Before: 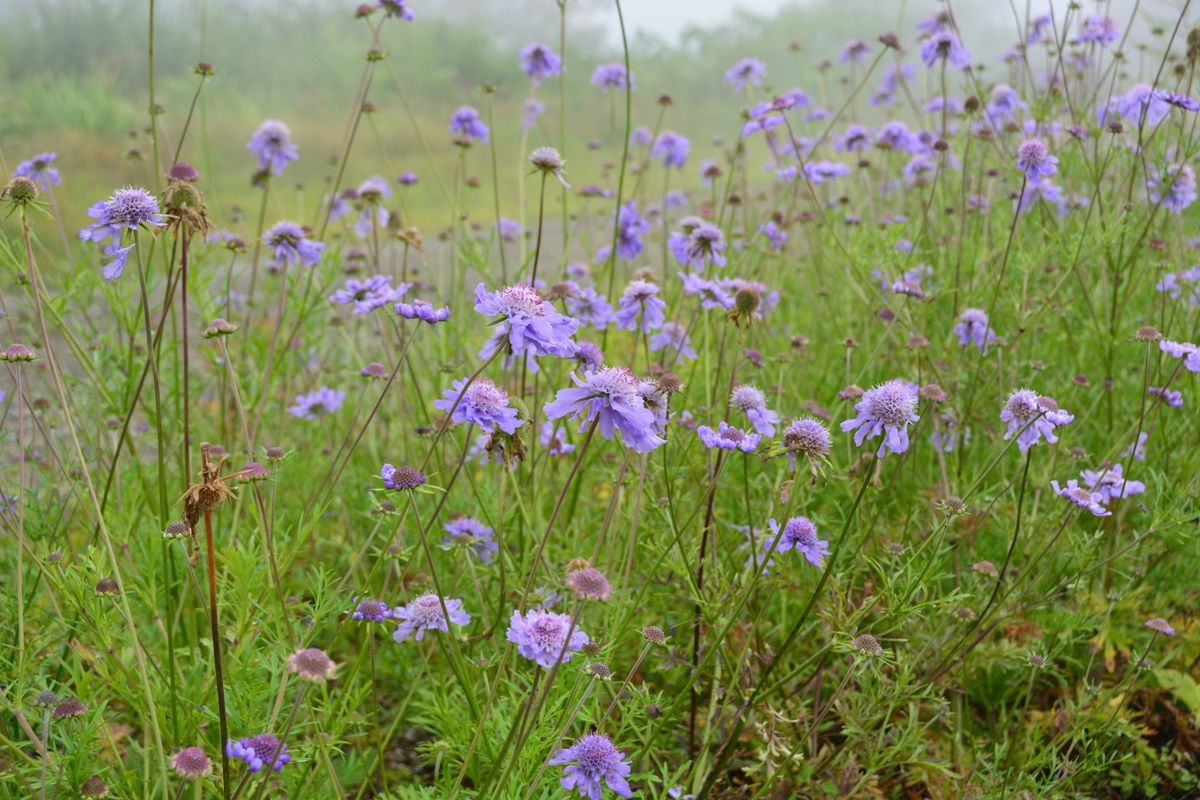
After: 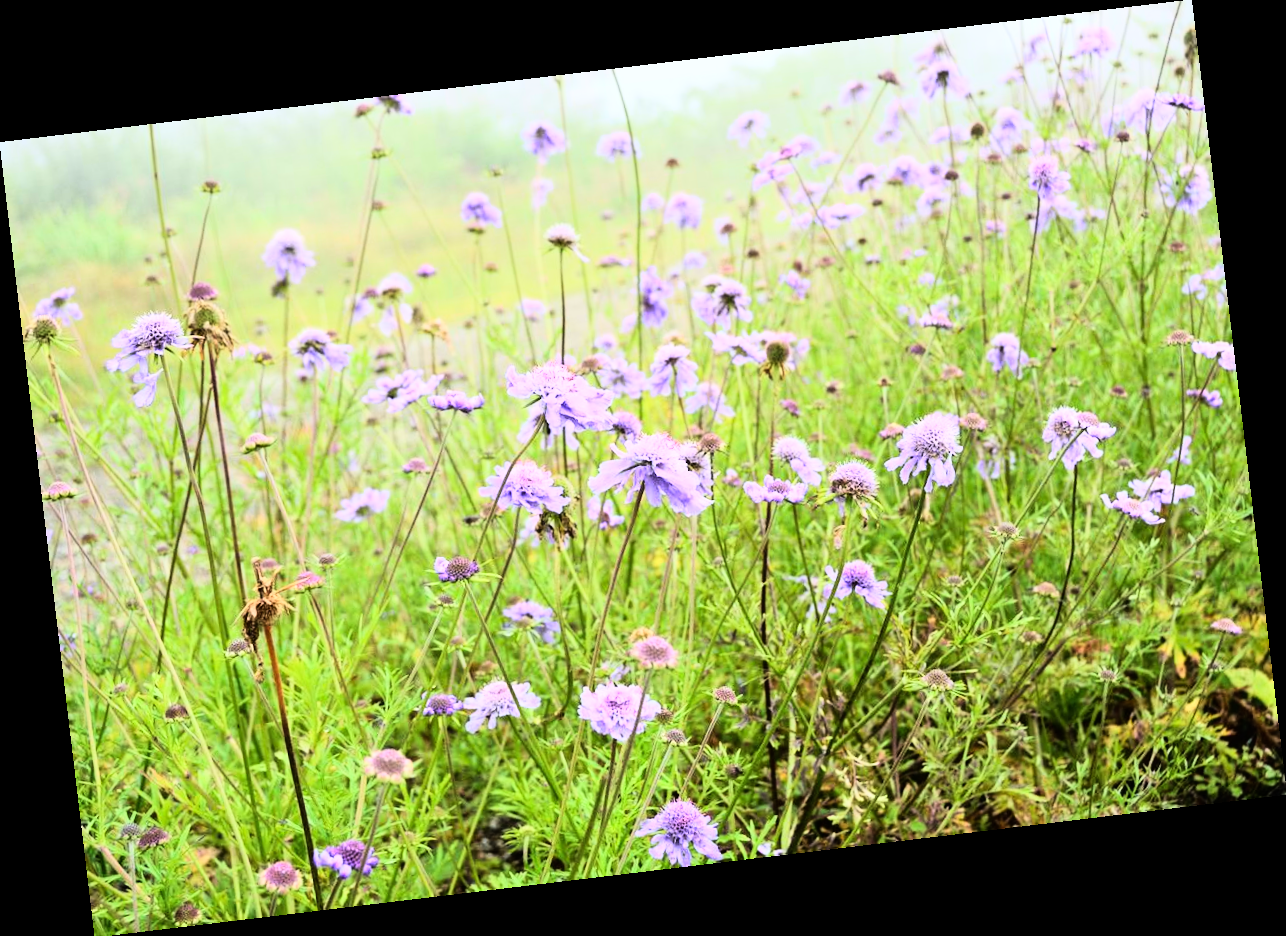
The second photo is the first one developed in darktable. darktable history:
rotate and perspective: rotation -6.83°, automatic cropping off
rgb curve: curves: ch0 [(0, 0) (0.21, 0.15) (0.24, 0.21) (0.5, 0.75) (0.75, 0.96) (0.89, 0.99) (1, 1)]; ch1 [(0, 0.02) (0.21, 0.13) (0.25, 0.2) (0.5, 0.67) (0.75, 0.9) (0.89, 0.97) (1, 1)]; ch2 [(0, 0.02) (0.21, 0.13) (0.25, 0.2) (0.5, 0.67) (0.75, 0.9) (0.89, 0.97) (1, 1)], compensate middle gray true
white balance: emerald 1
